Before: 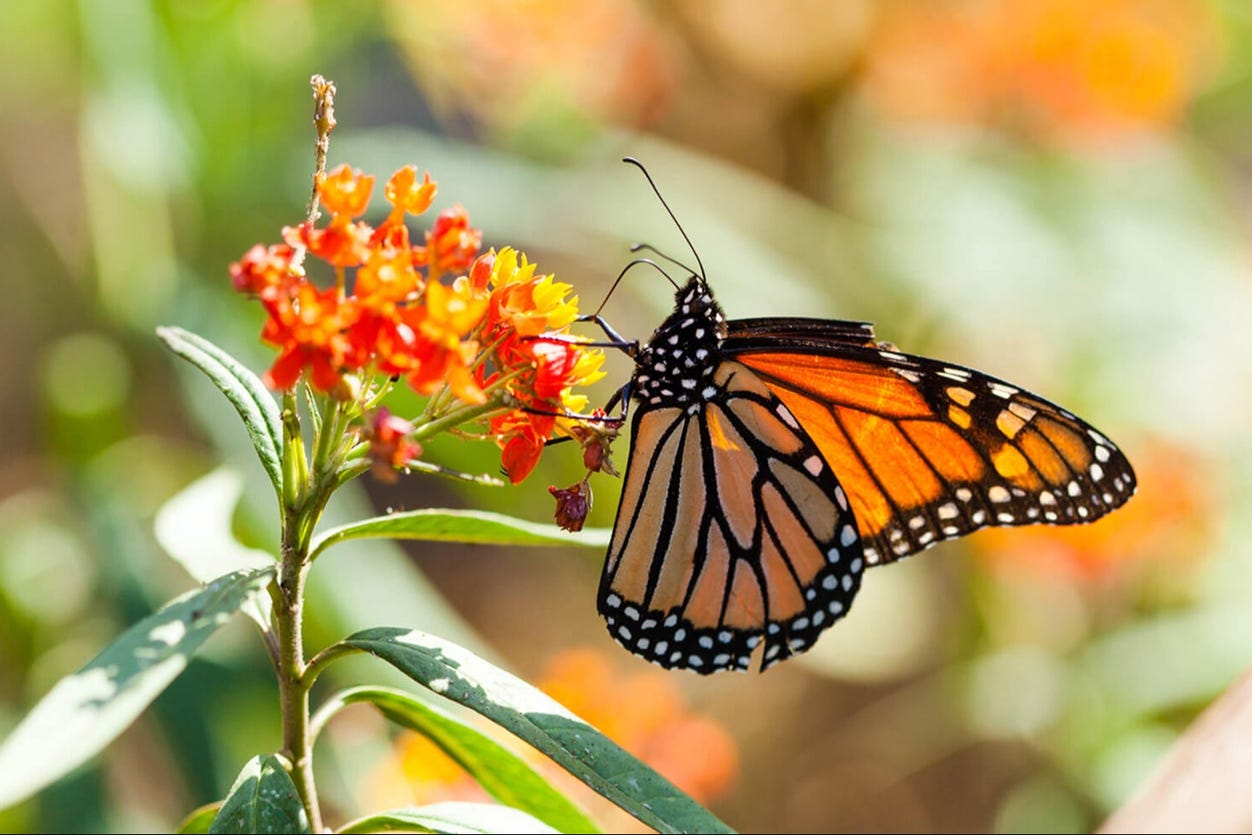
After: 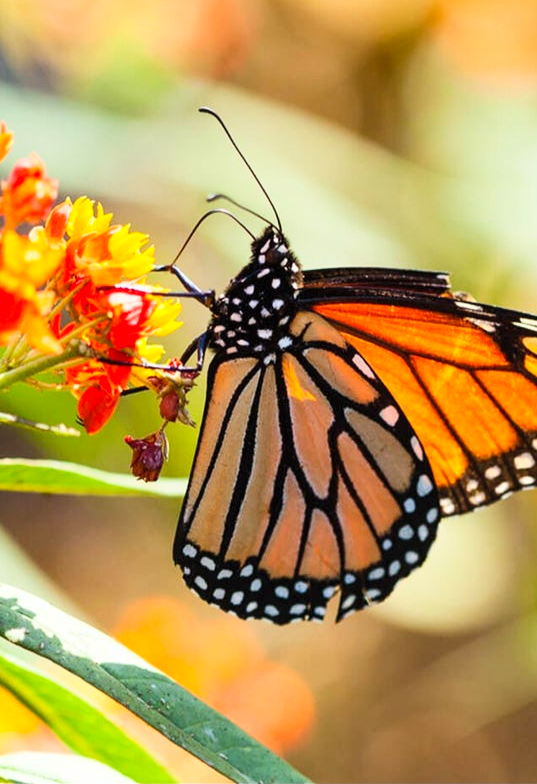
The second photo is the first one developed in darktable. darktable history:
contrast brightness saturation: contrast 0.198, brightness 0.158, saturation 0.217
crop: left 33.909%, top 6.063%, right 23.16%
